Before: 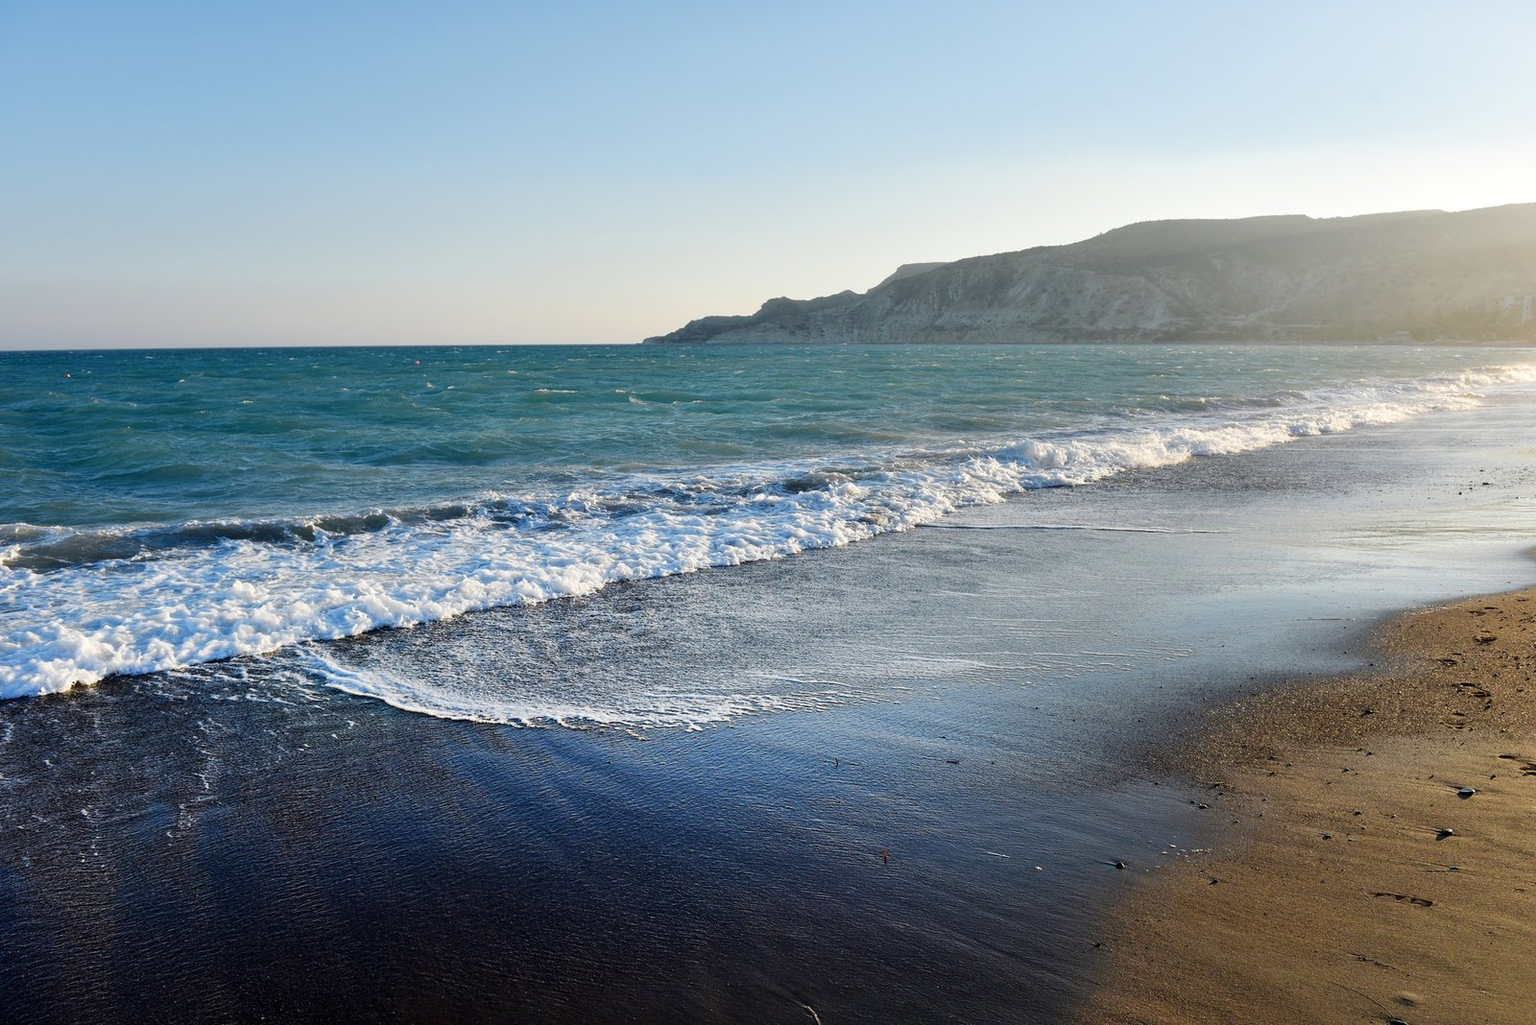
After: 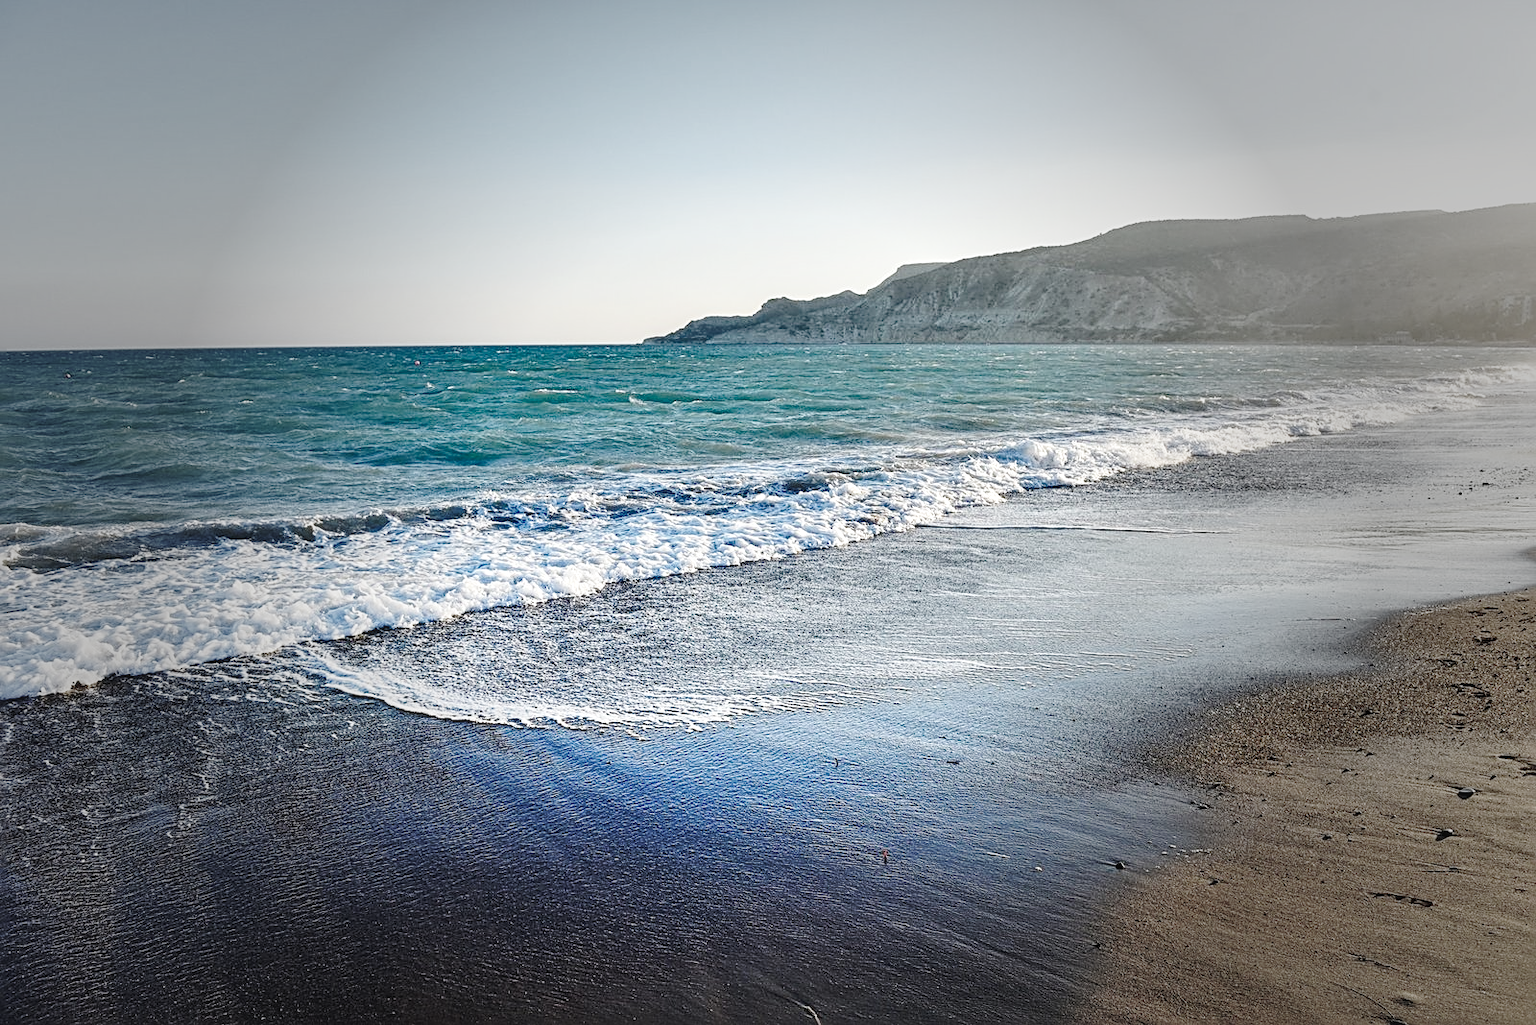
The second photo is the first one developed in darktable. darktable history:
vignetting: fall-off start 39.07%, fall-off radius 40.32%, unbound false
shadows and highlights: soften with gaussian
local contrast: on, module defaults
sharpen: radius 2.535, amount 0.627
base curve: curves: ch0 [(0, 0.007) (0.028, 0.063) (0.121, 0.311) (0.46, 0.743) (0.859, 0.957) (1, 1)], preserve colors none
